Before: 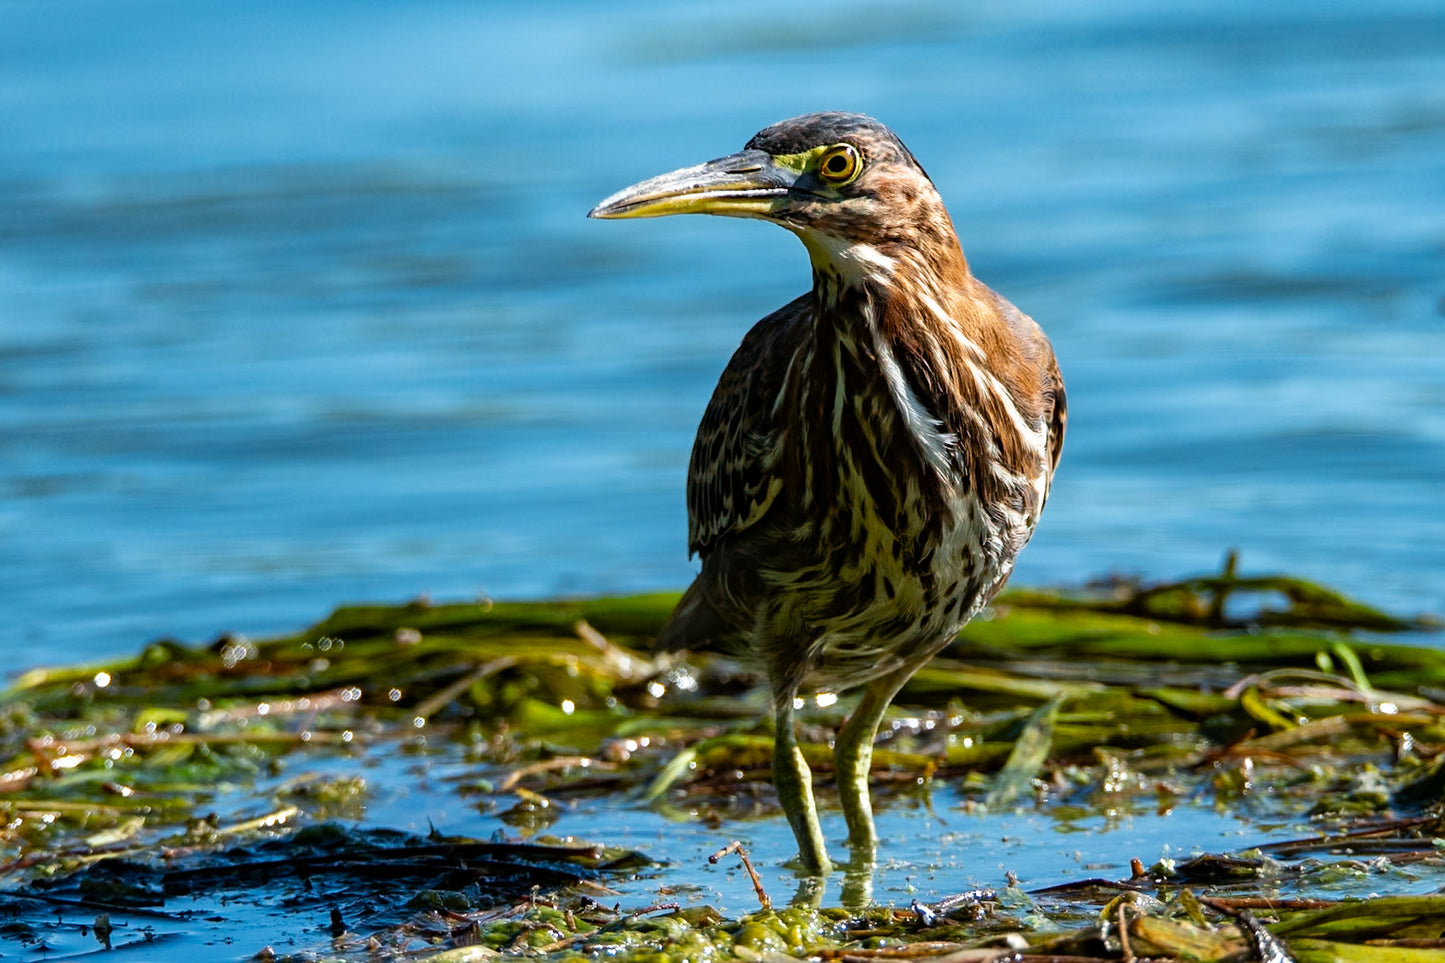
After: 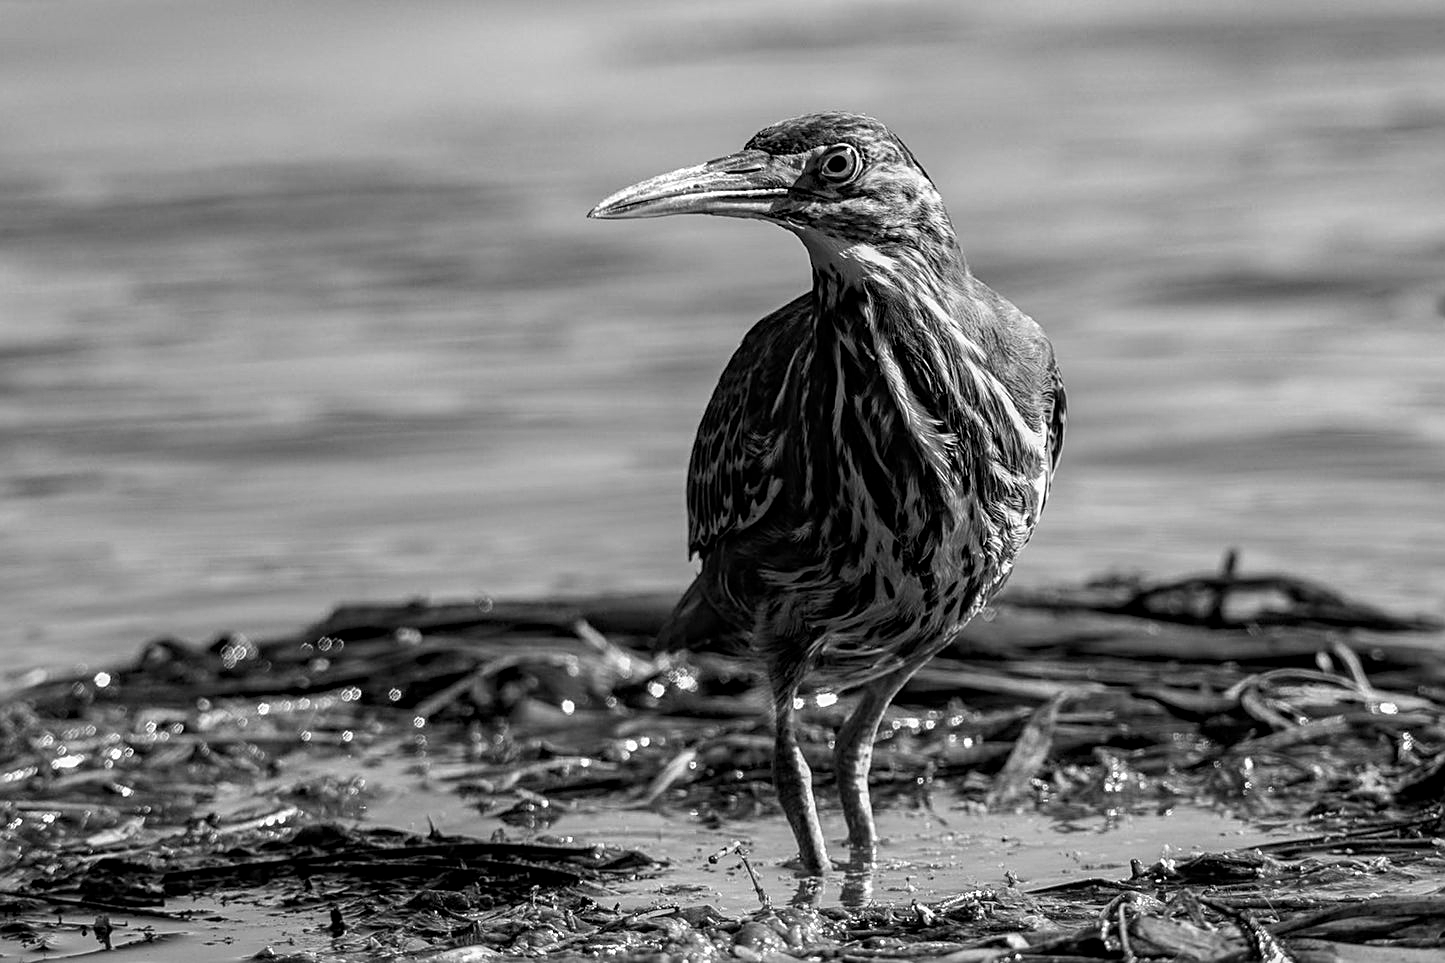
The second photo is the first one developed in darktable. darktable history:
local contrast: on, module defaults
sharpen: on, module defaults
color calibration: output gray [0.28, 0.41, 0.31, 0], gray › normalize channels true, illuminant same as pipeline (D50), adaptation XYZ, x 0.346, y 0.359, gamut compression 0
